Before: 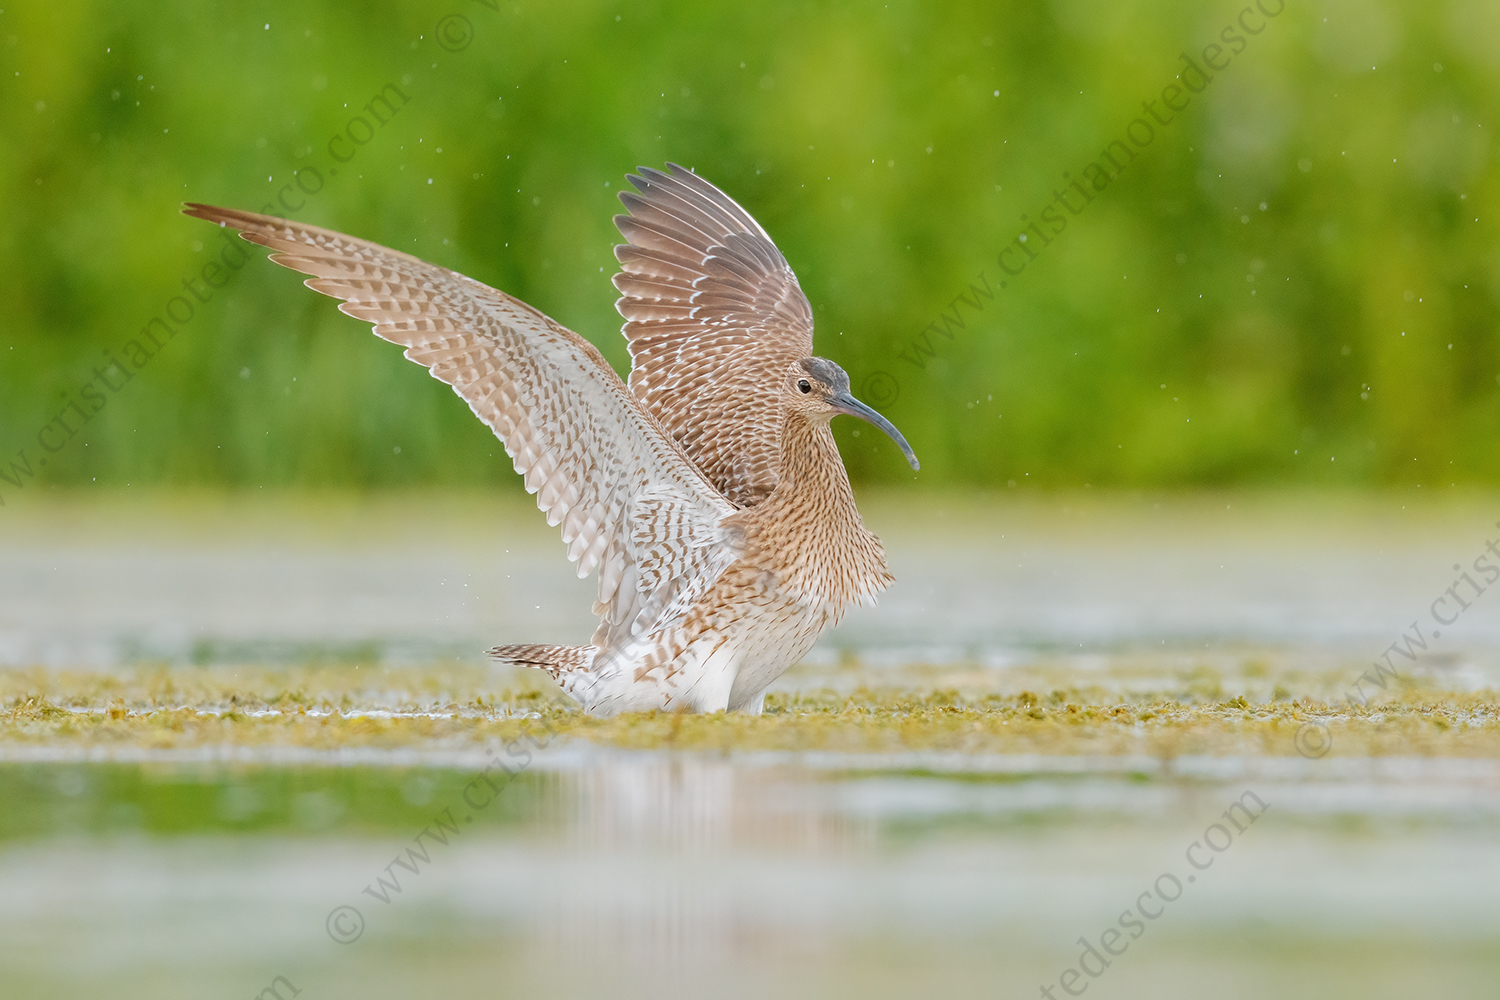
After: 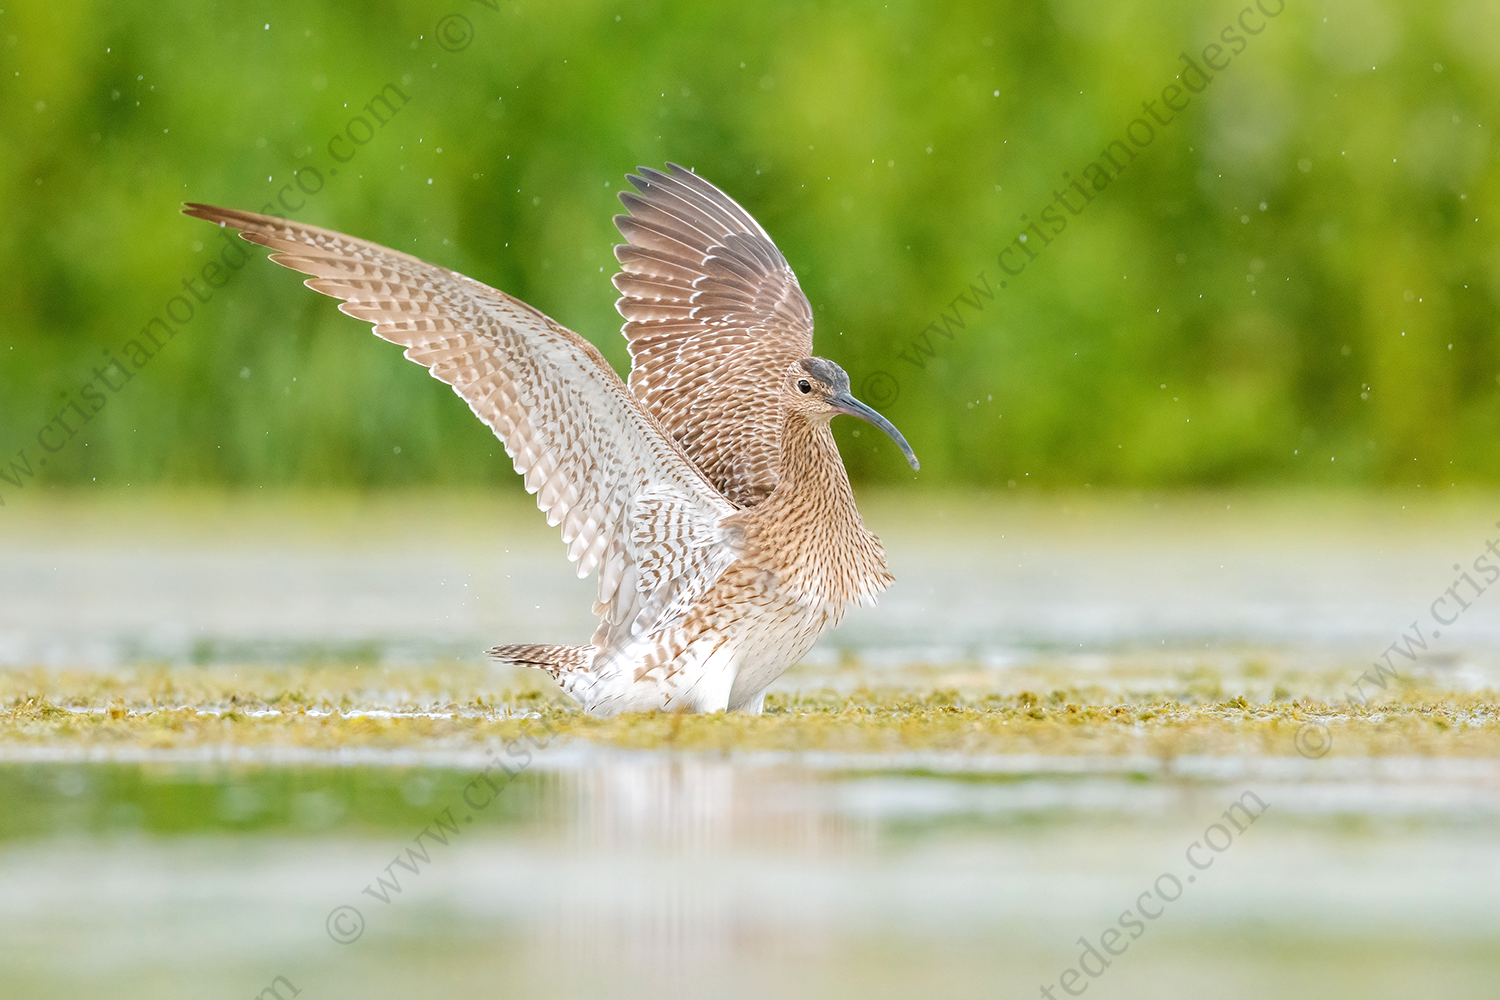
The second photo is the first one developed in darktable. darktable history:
tone equalizer: -8 EV -0.403 EV, -7 EV -0.383 EV, -6 EV -0.364 EV, -5 EV -0.203 EV, -3 EV 0.208 EV, -2 EV 0.315 EV, -1 EV 0.396 EV, +0 EV 0.431 EV, edges refinement/feathering 500, mask exposure compensation -1.57 EV, preserve details no
